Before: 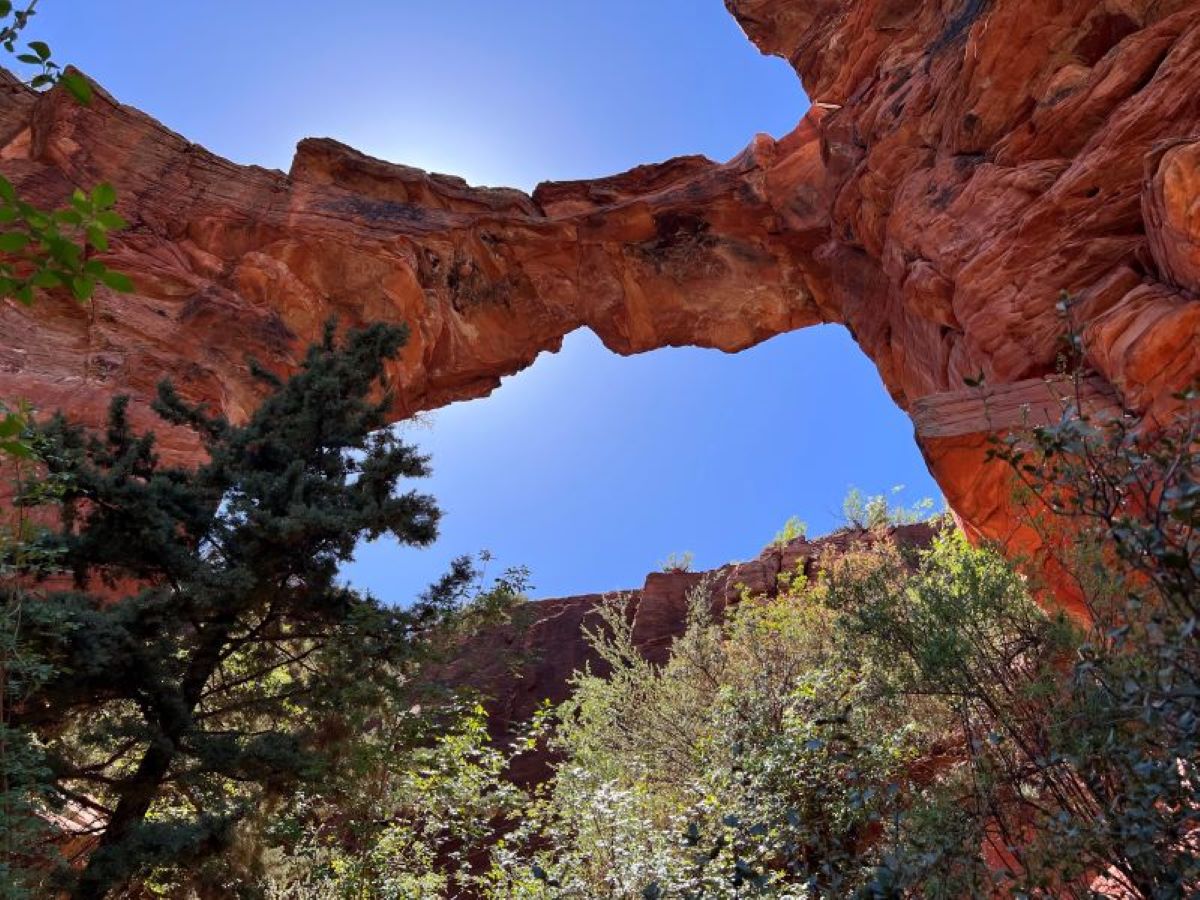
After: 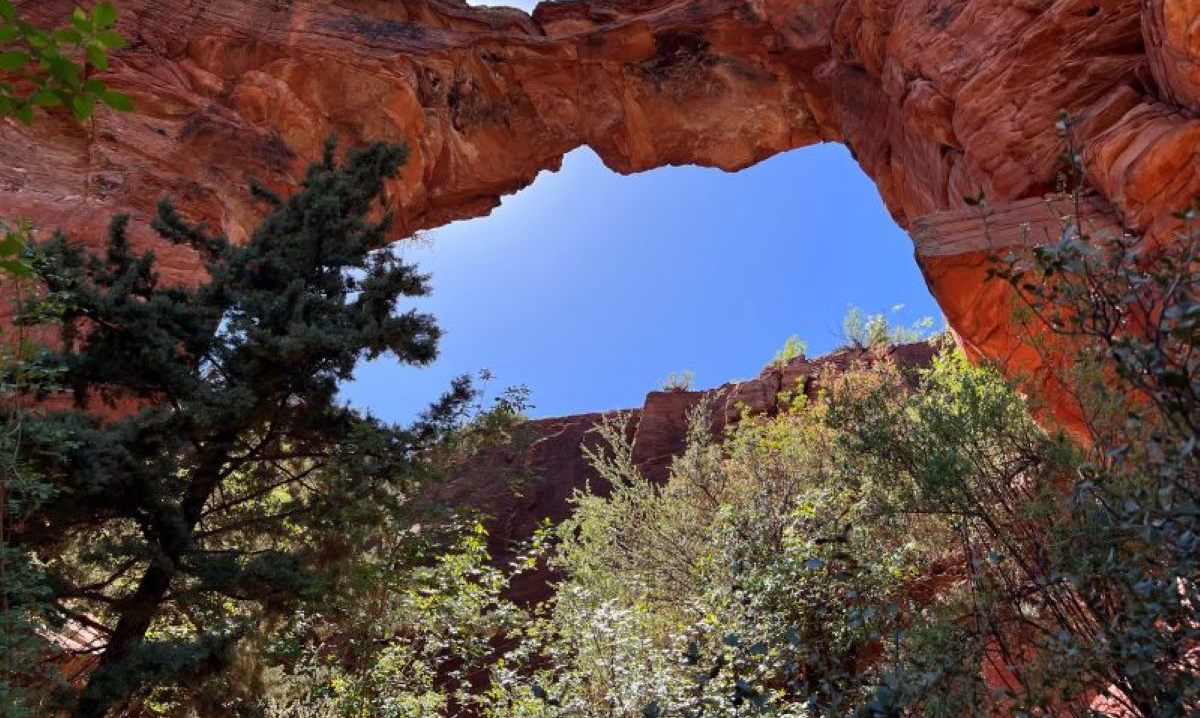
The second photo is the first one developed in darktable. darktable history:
crop and rotate: top 20.131%
